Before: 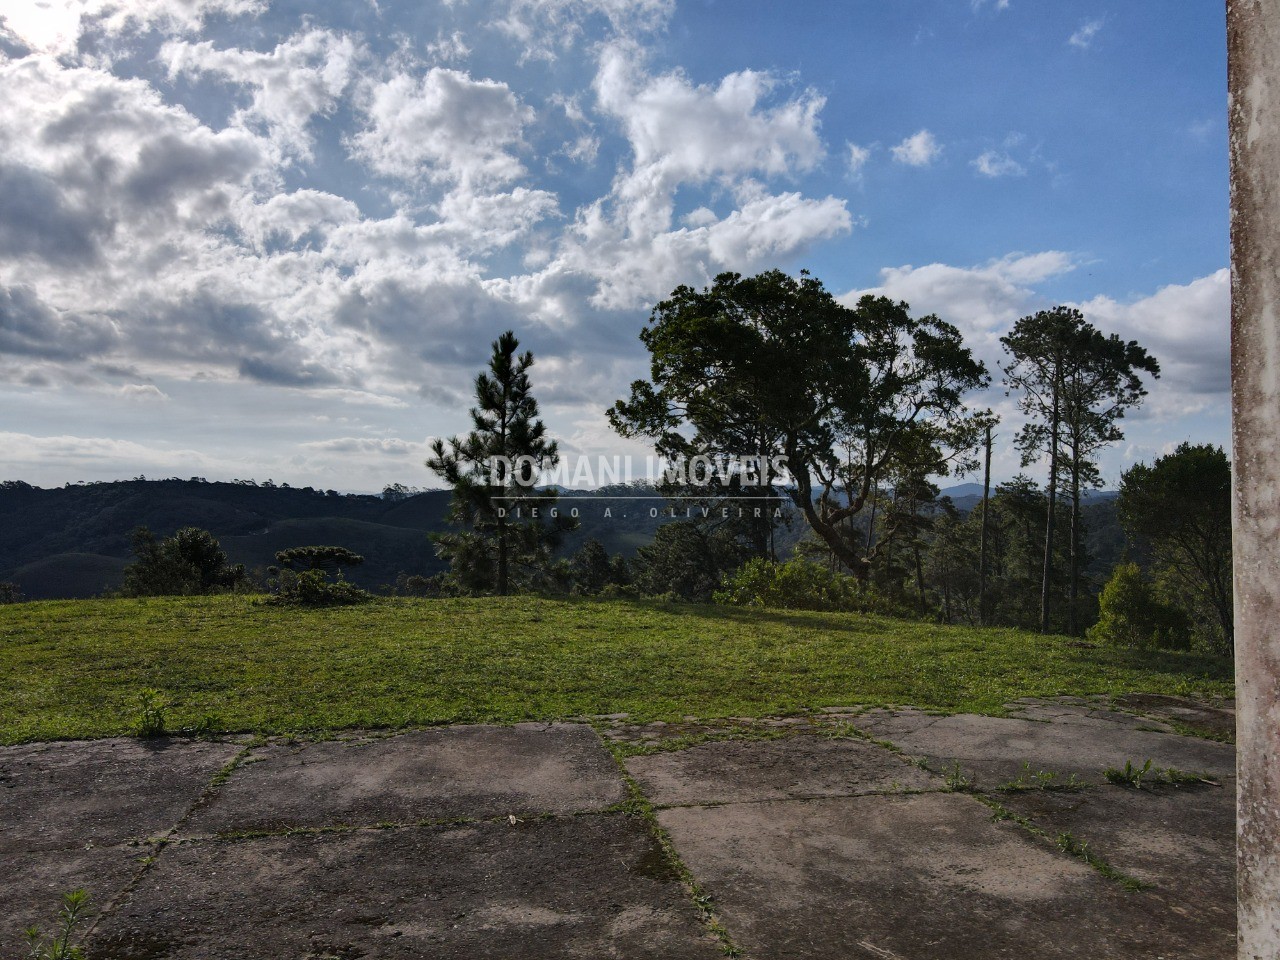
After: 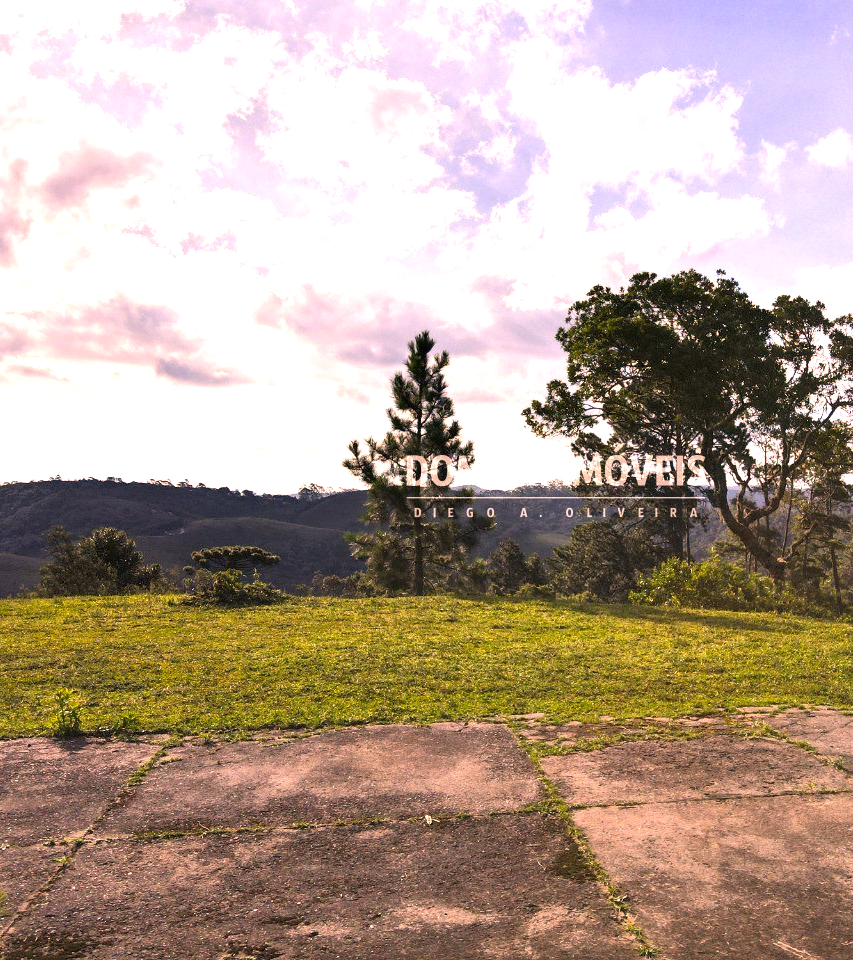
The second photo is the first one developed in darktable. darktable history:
crop and rotate: left 6.617%, right 26.717%
exposure: black level correction 0, exposure 1.675 EV, compensate exposure bias true, compensate highlight preservation false
color correction: highlights a* 21.16, highlights b* 19.61
